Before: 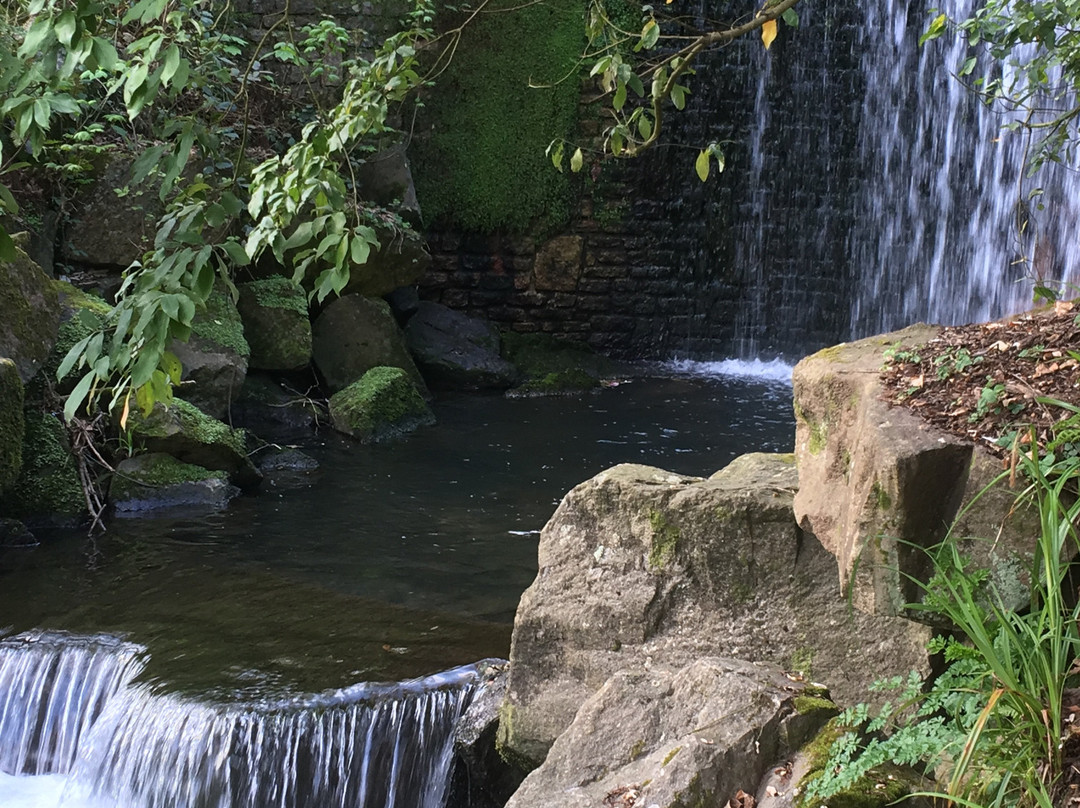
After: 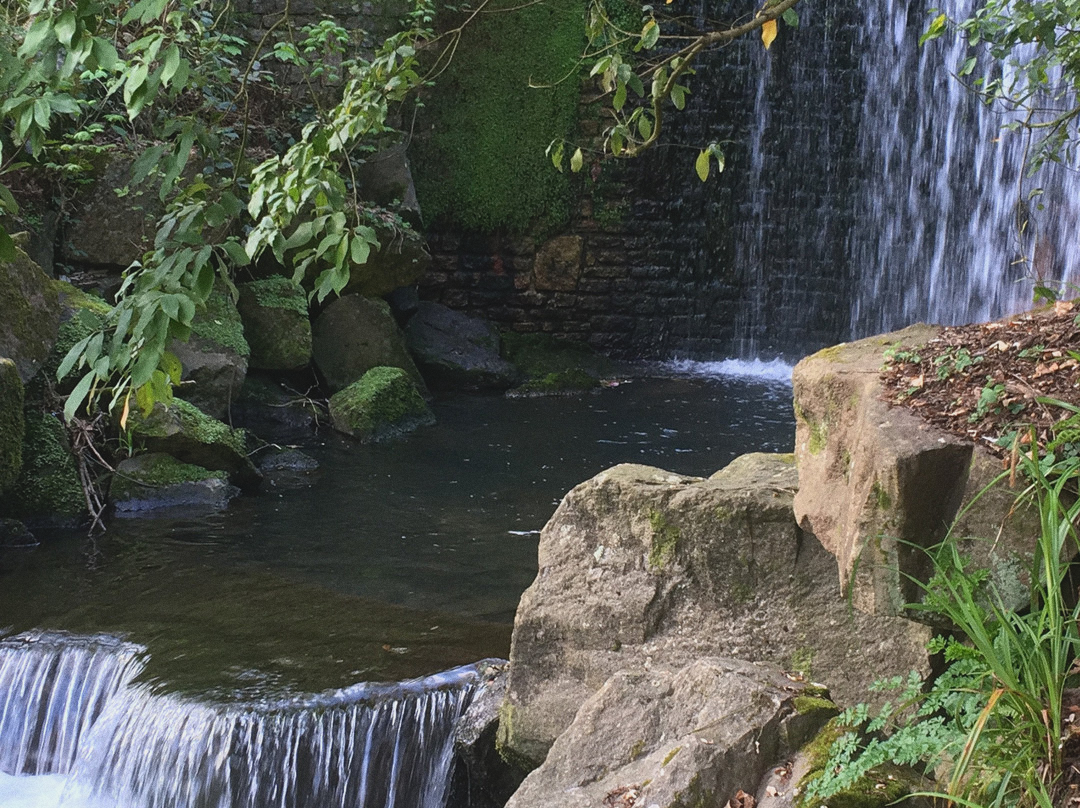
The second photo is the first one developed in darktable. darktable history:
contrast brightness saturation: contrast -0.11
grain: coarseness 0.09 ISO
